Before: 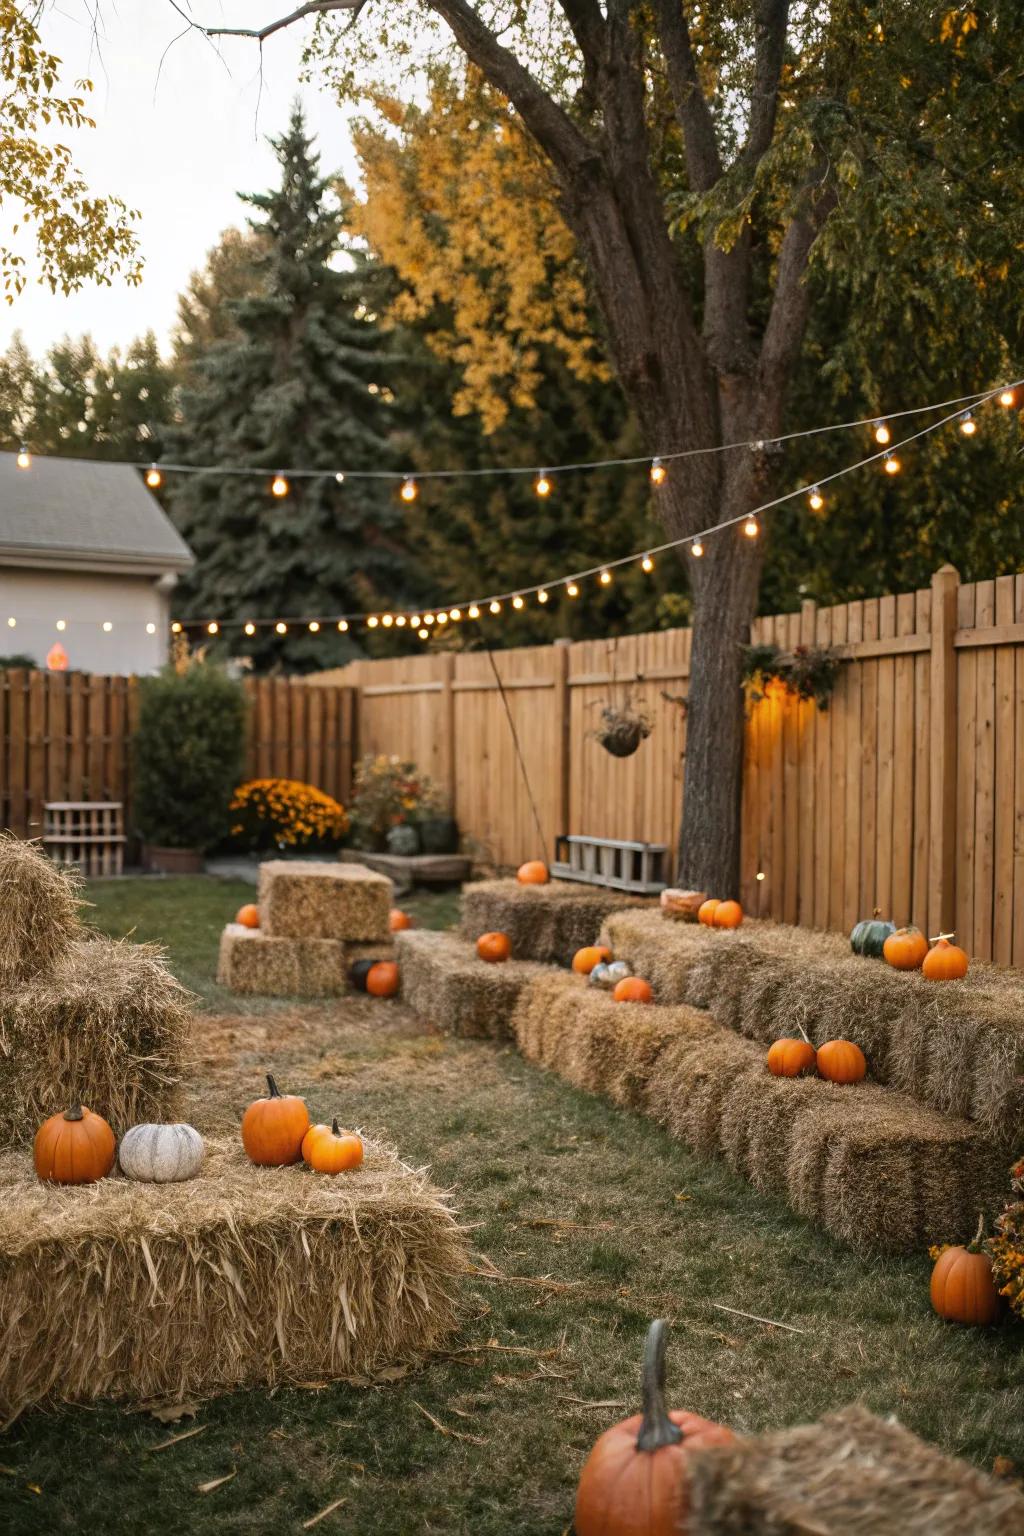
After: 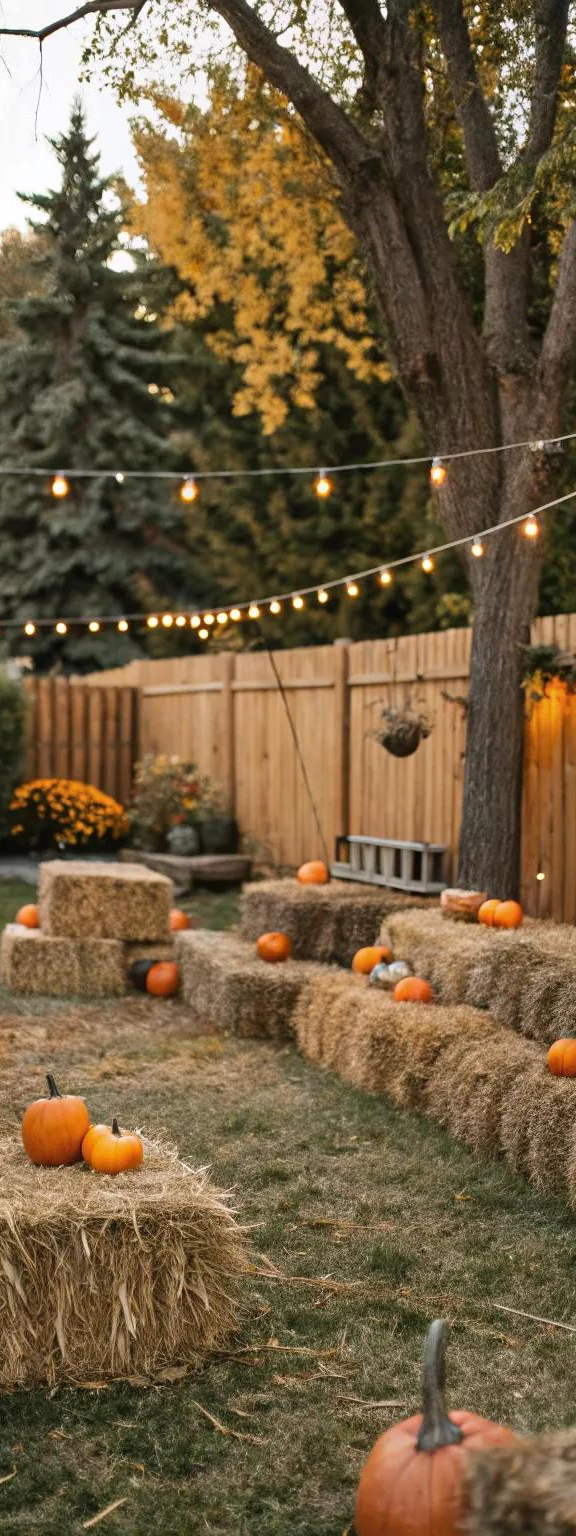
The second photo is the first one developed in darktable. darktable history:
crop: left 21.496%, right 22.254%
shadows and highlights: low approximation 0.01, soften with gaussian
